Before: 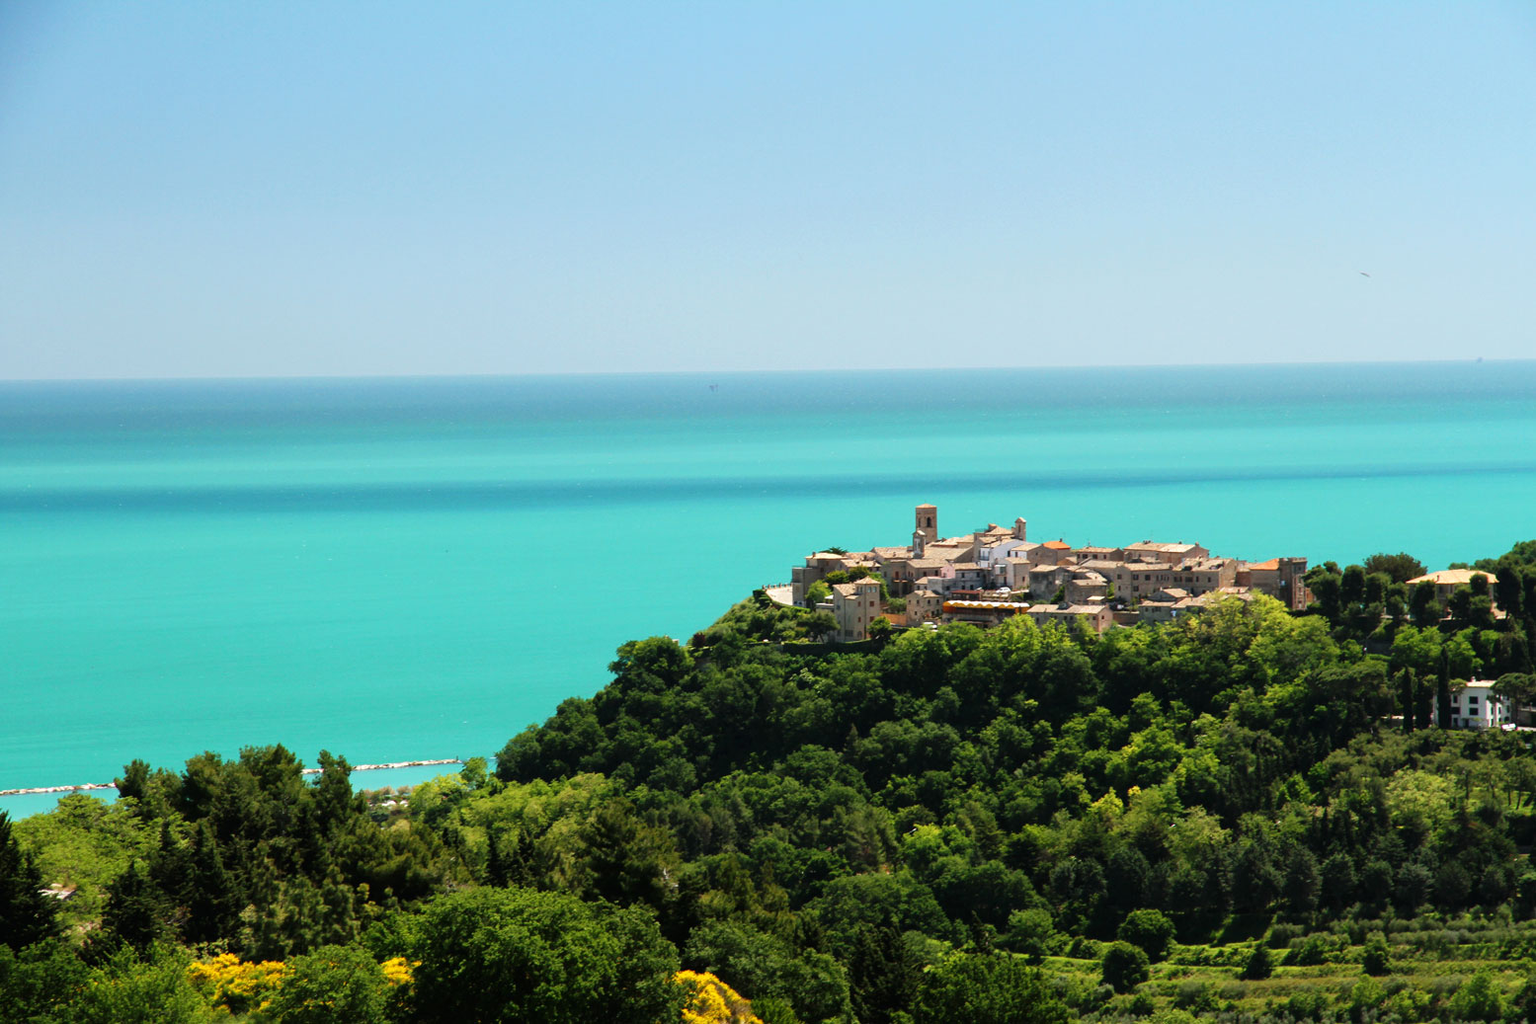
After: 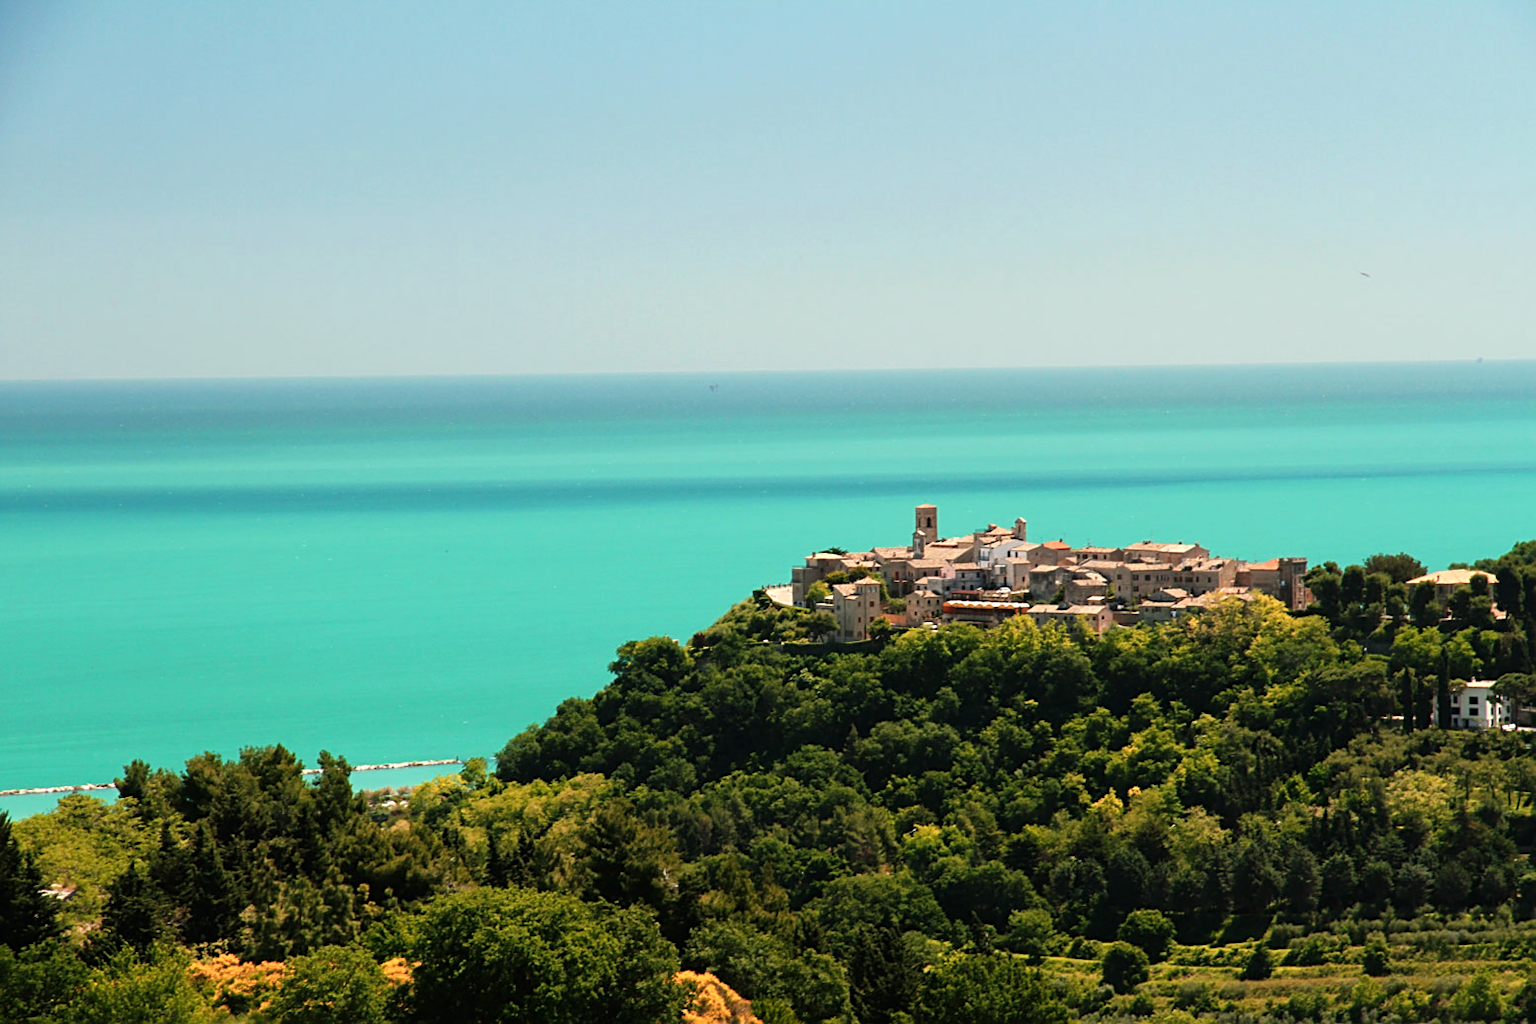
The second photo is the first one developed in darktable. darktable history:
sharpen: on, module defaults
color zones: curves: ch1 [(0, 0.469) (0.072, 0.457) (0.243, 0.494) (0.429, 0.5) (0.571, 0.5) (0.714, 0.5) (0.857, 0.5) (1, 0.469)]; ch2 [(0, 0.499) (0.143, 0.467) (0.242, 0.436) (0.429, 0.493) (0.571, 0.5) (0.714, 0.5) (0.857, 0.5) (1, 0.499)]
lowpass: radius 0.5, unbound 0
white balance: red 1.045, blue 0.932
